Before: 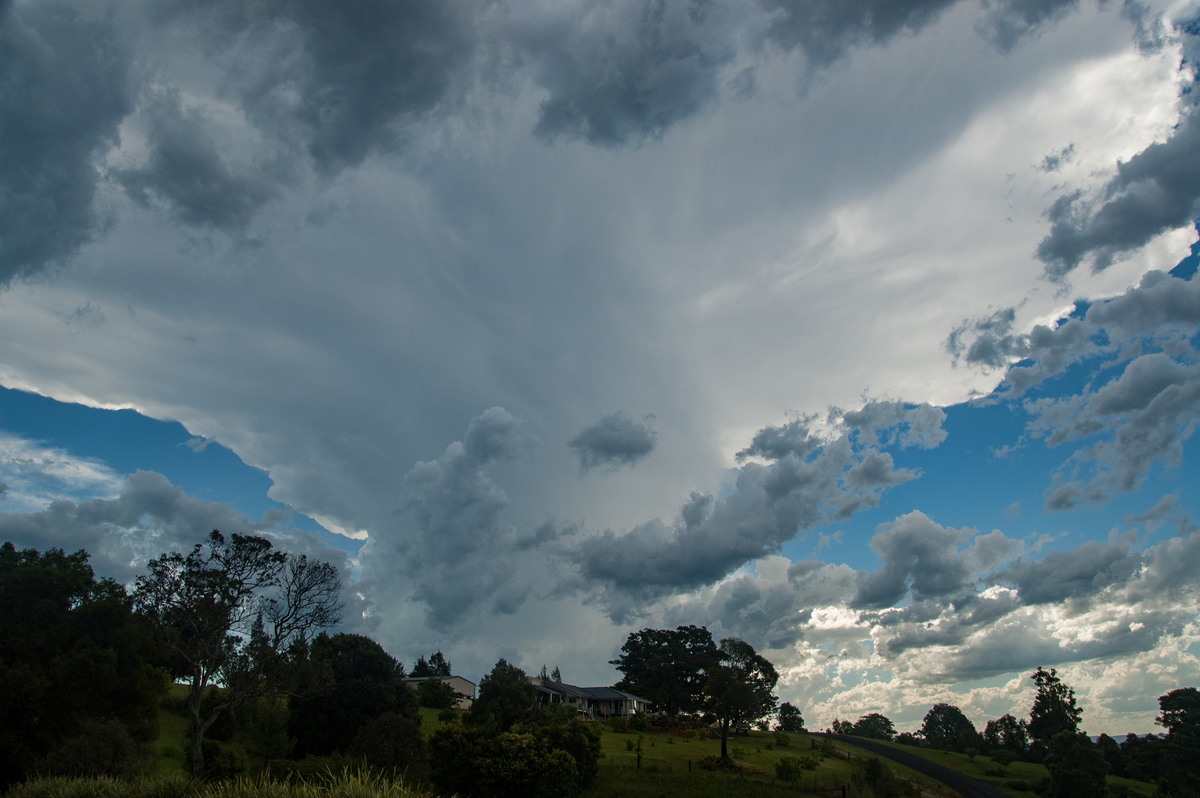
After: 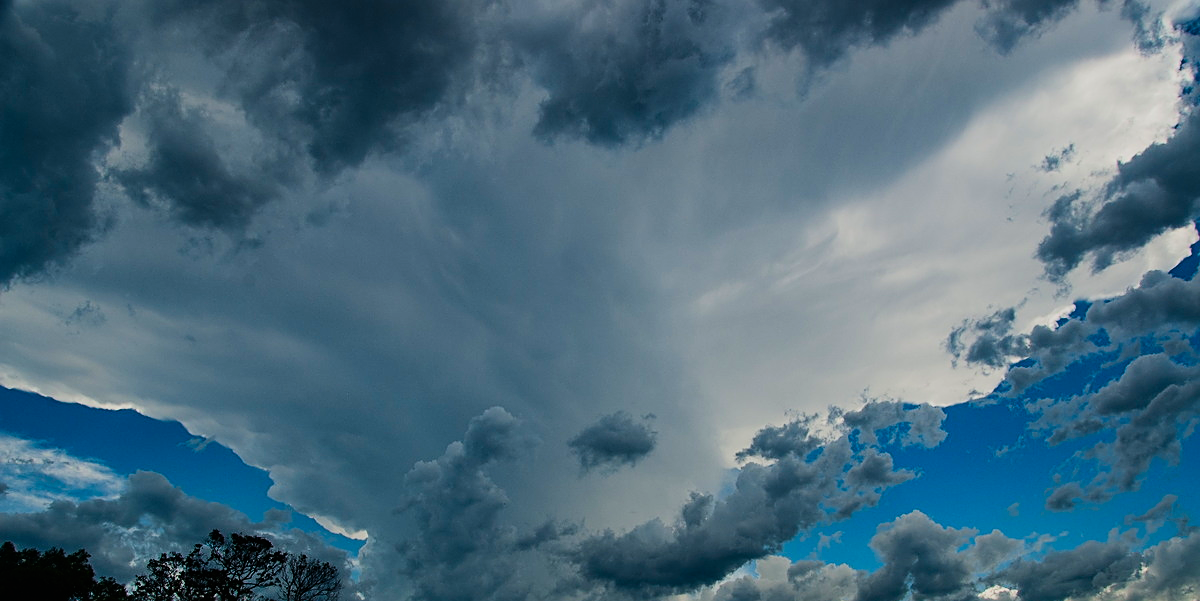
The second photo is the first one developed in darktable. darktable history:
contrast brightness saturation: contrast 0.262, brightness 0.019, saturation 0.86
exposure: black level correction -0.015, exposure -0.529 EV, compensate highlight preservation false
sharpen: amount 0.486
crop: bottom 24.637%
filmic rgb: black relative exposure -5.1 EV, white relative exposure 3.98 EV, threshold 3.06 EV, hardness 2.89, contrast 1.097, highlights saturation mix -19.72%, enable highlight reconstruction true
